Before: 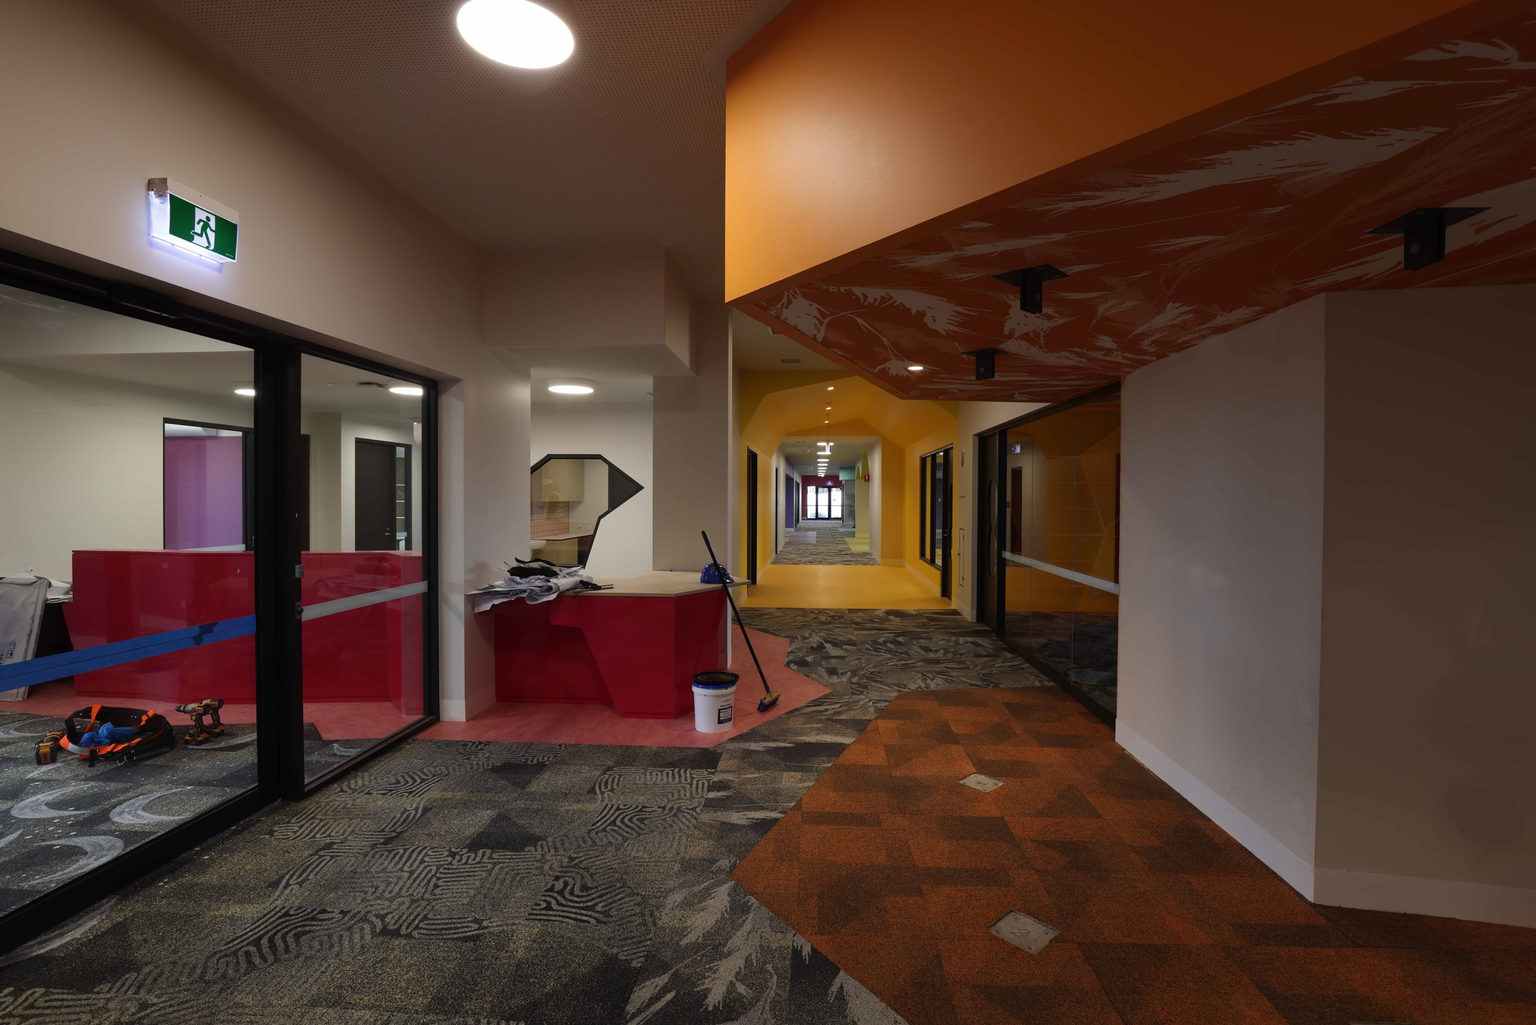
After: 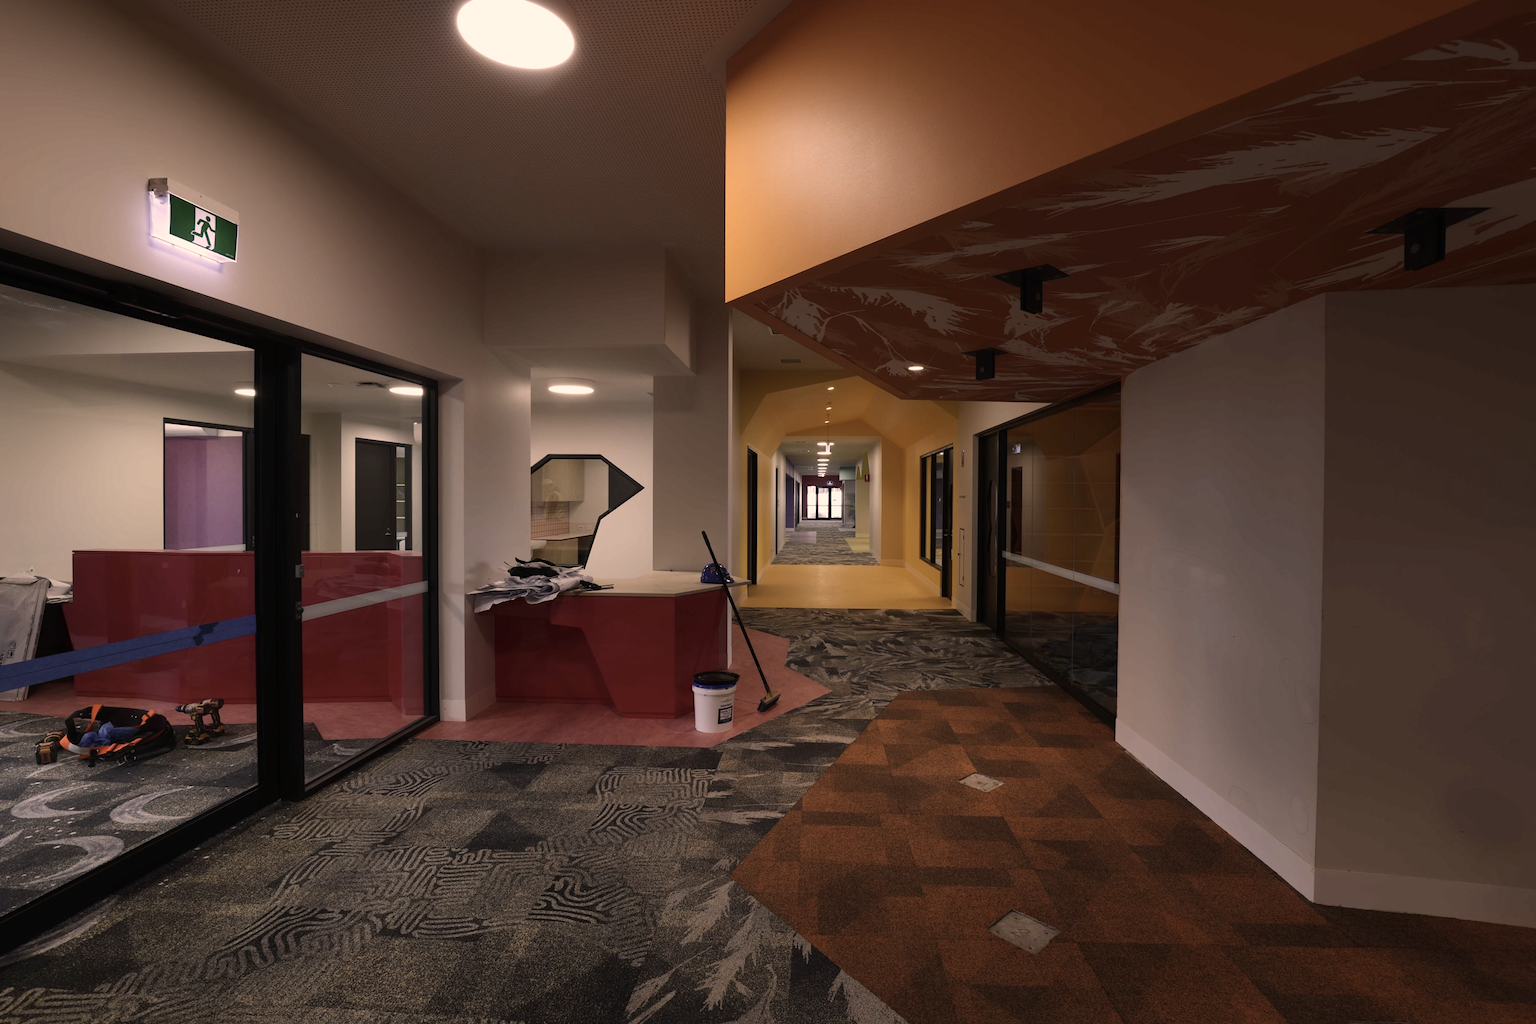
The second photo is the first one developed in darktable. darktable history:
contrast brightness saturation: contrast 0.099, saturation -0.367
color correction: highlights a* 11.99, highlights b* 11.96
